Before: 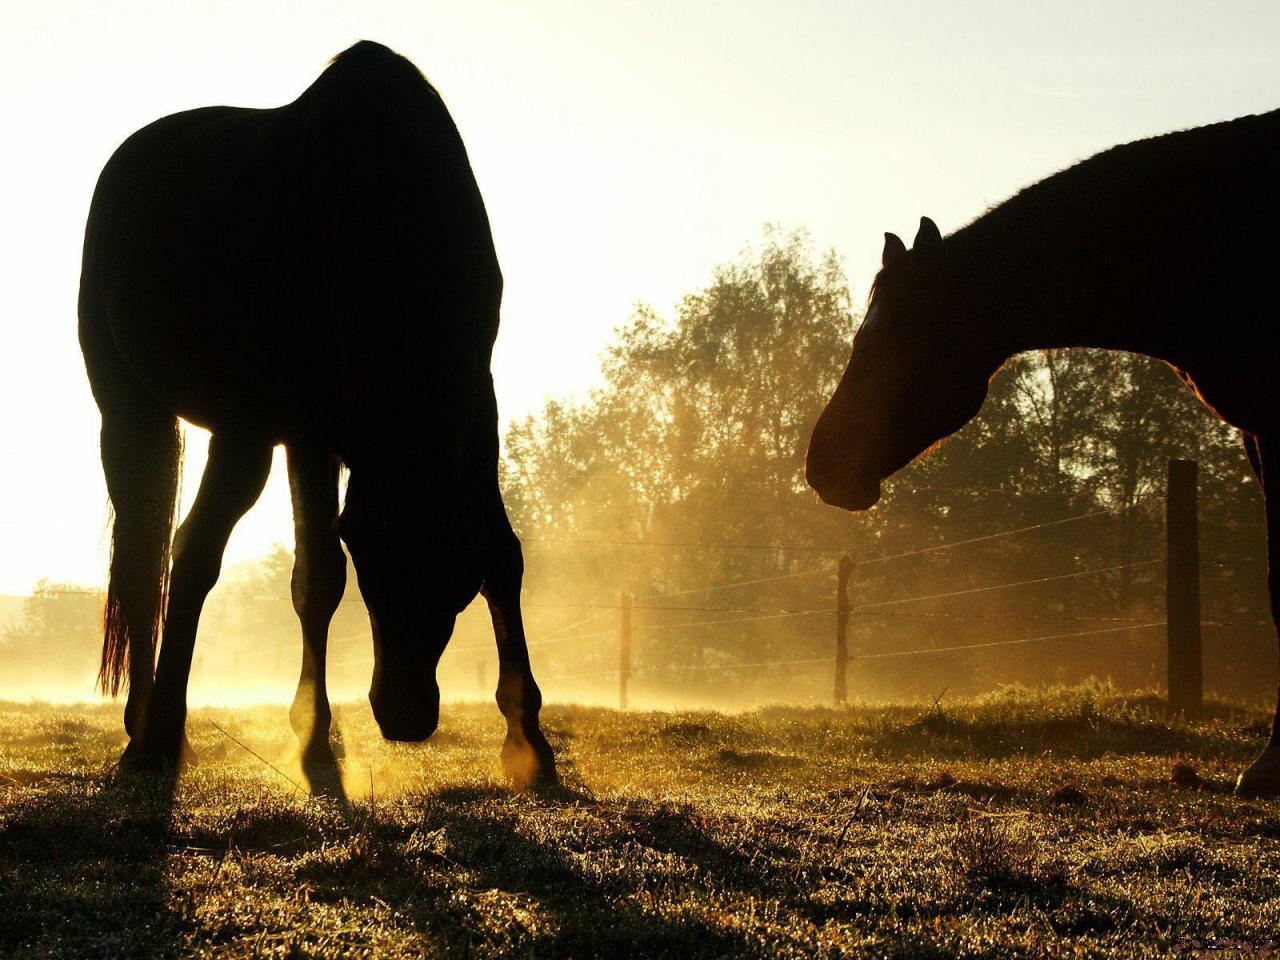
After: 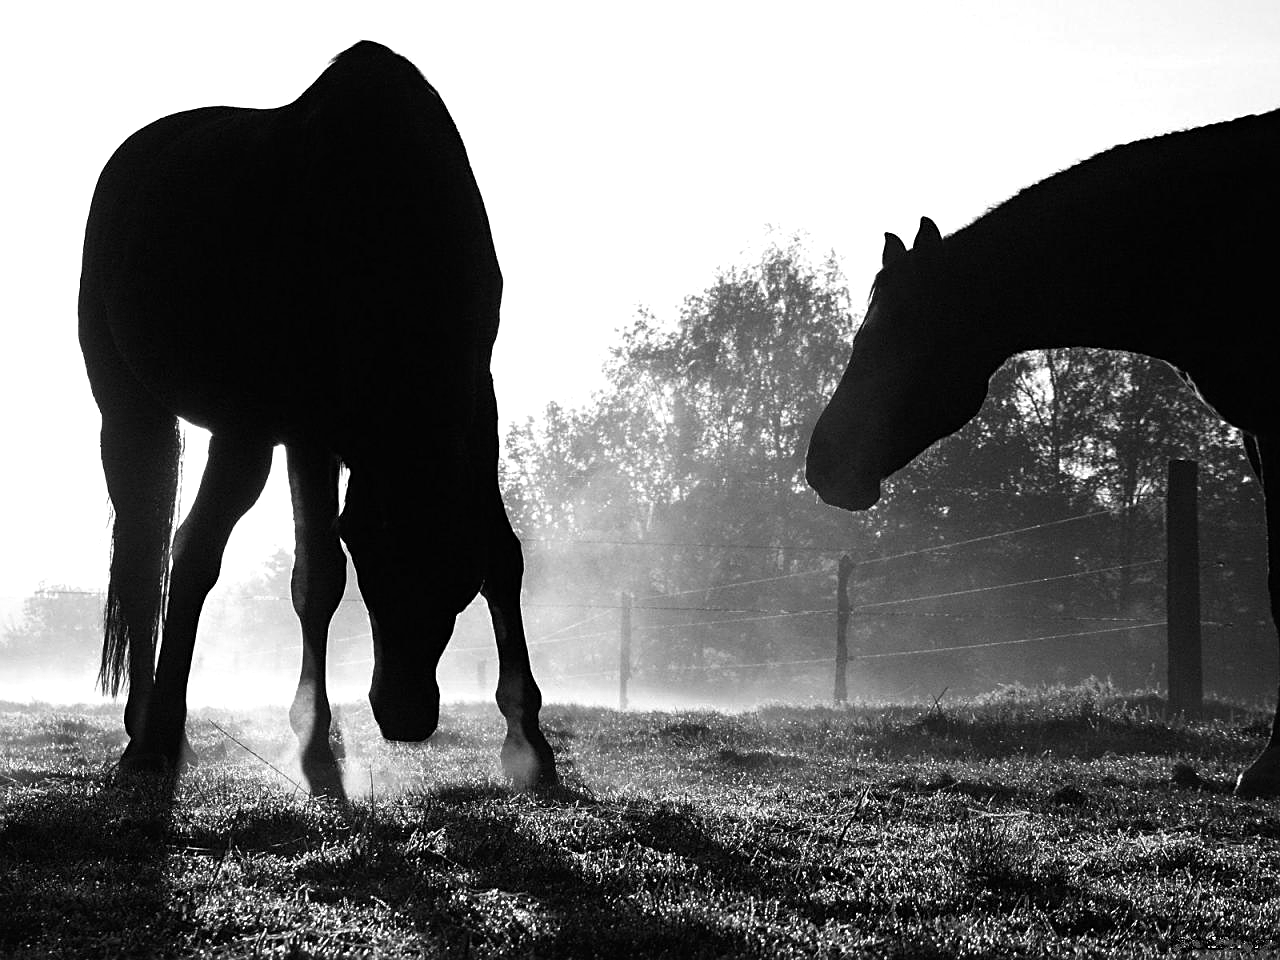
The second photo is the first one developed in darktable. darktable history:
monochrome: on, module defaults
haze removal: compatibility mode true, adaptive false
color balance: mode lift, gamma, gain (sRGB), lift [0.997, 0.979, 1.021, 1.011], gamma [1, 1.084, 0.916, 0.998], gain [1, 0.87, 1.13, 1.101], contrast 4.55%, contrast fulcrum 38.24%, output saturation 104.09%
sharpen: on, module defaults
